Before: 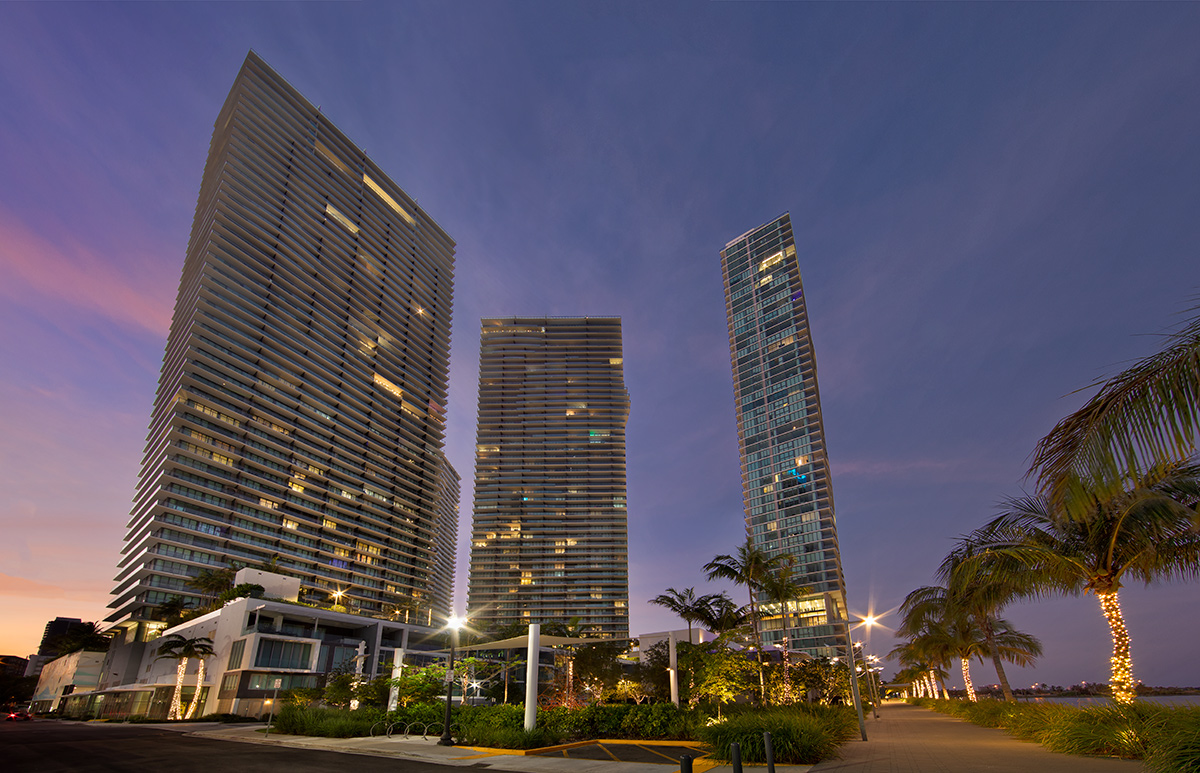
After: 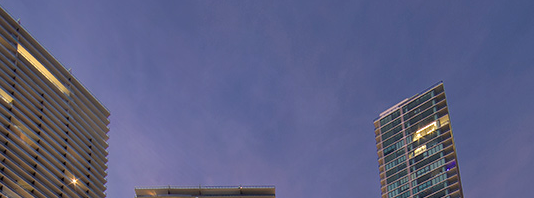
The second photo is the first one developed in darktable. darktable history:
exposure: exposure 0.257 EV, compensate highlight preservation false
crop: left 28.876%, top 16.818%, right 26.614%, bottom 57.515%
